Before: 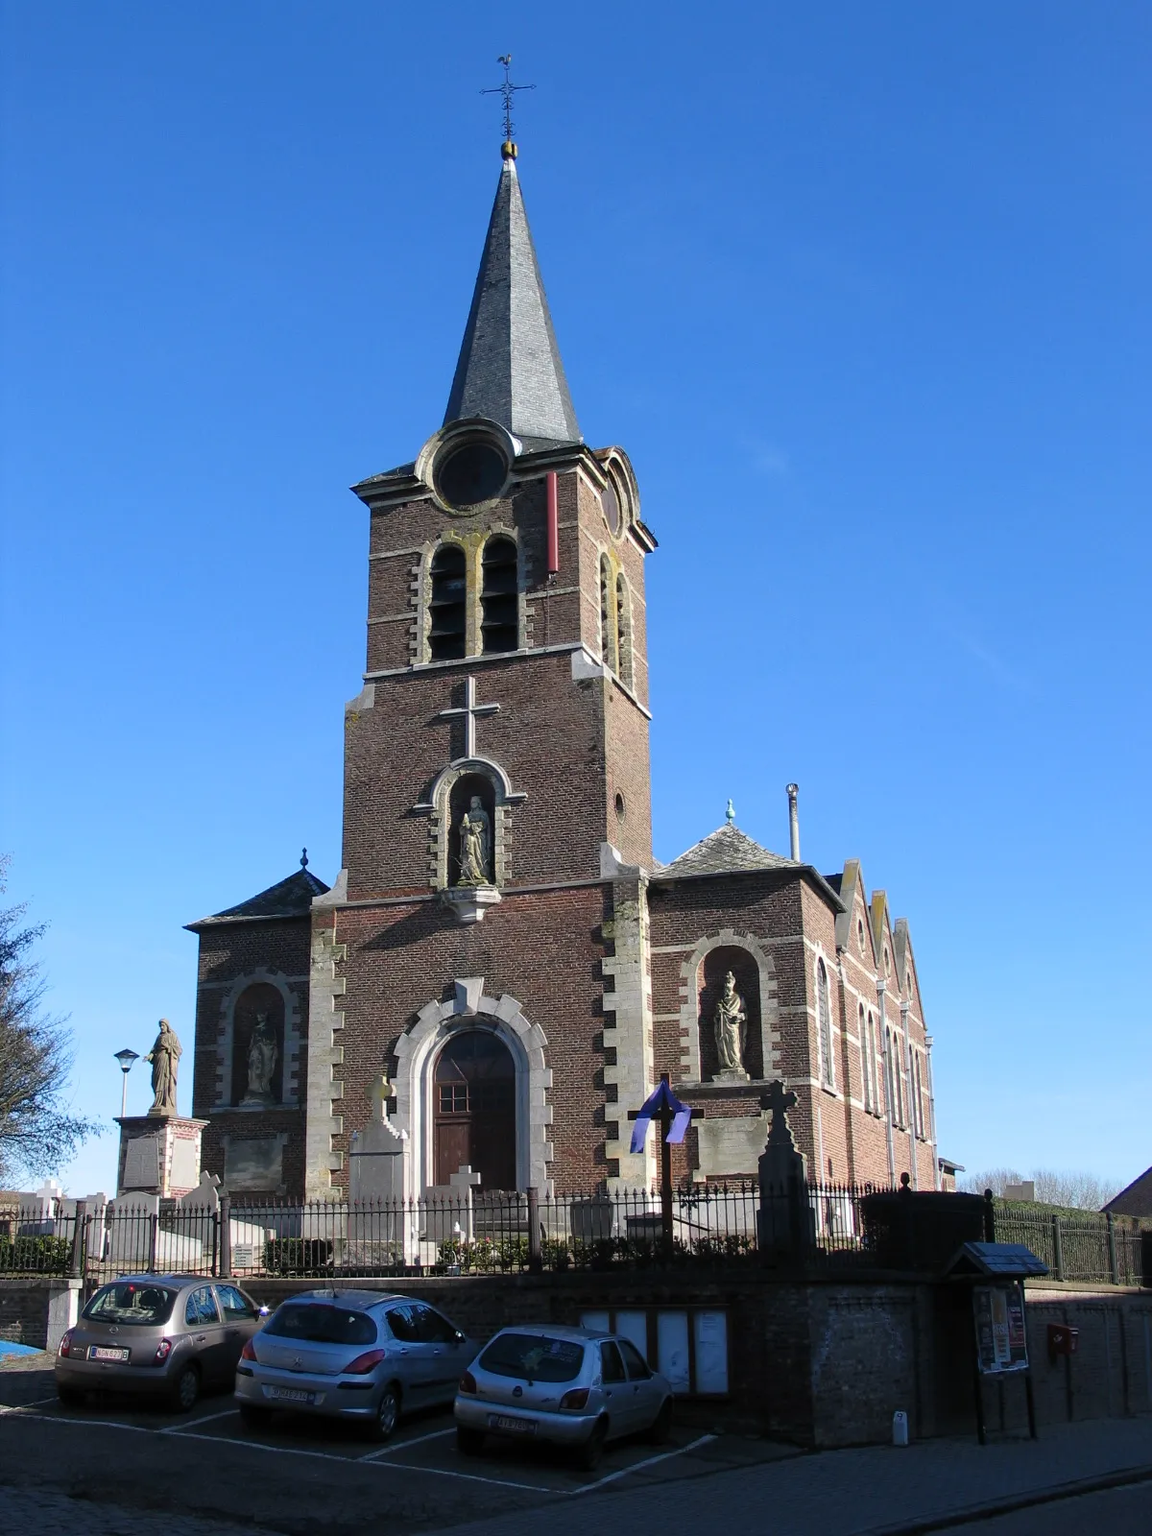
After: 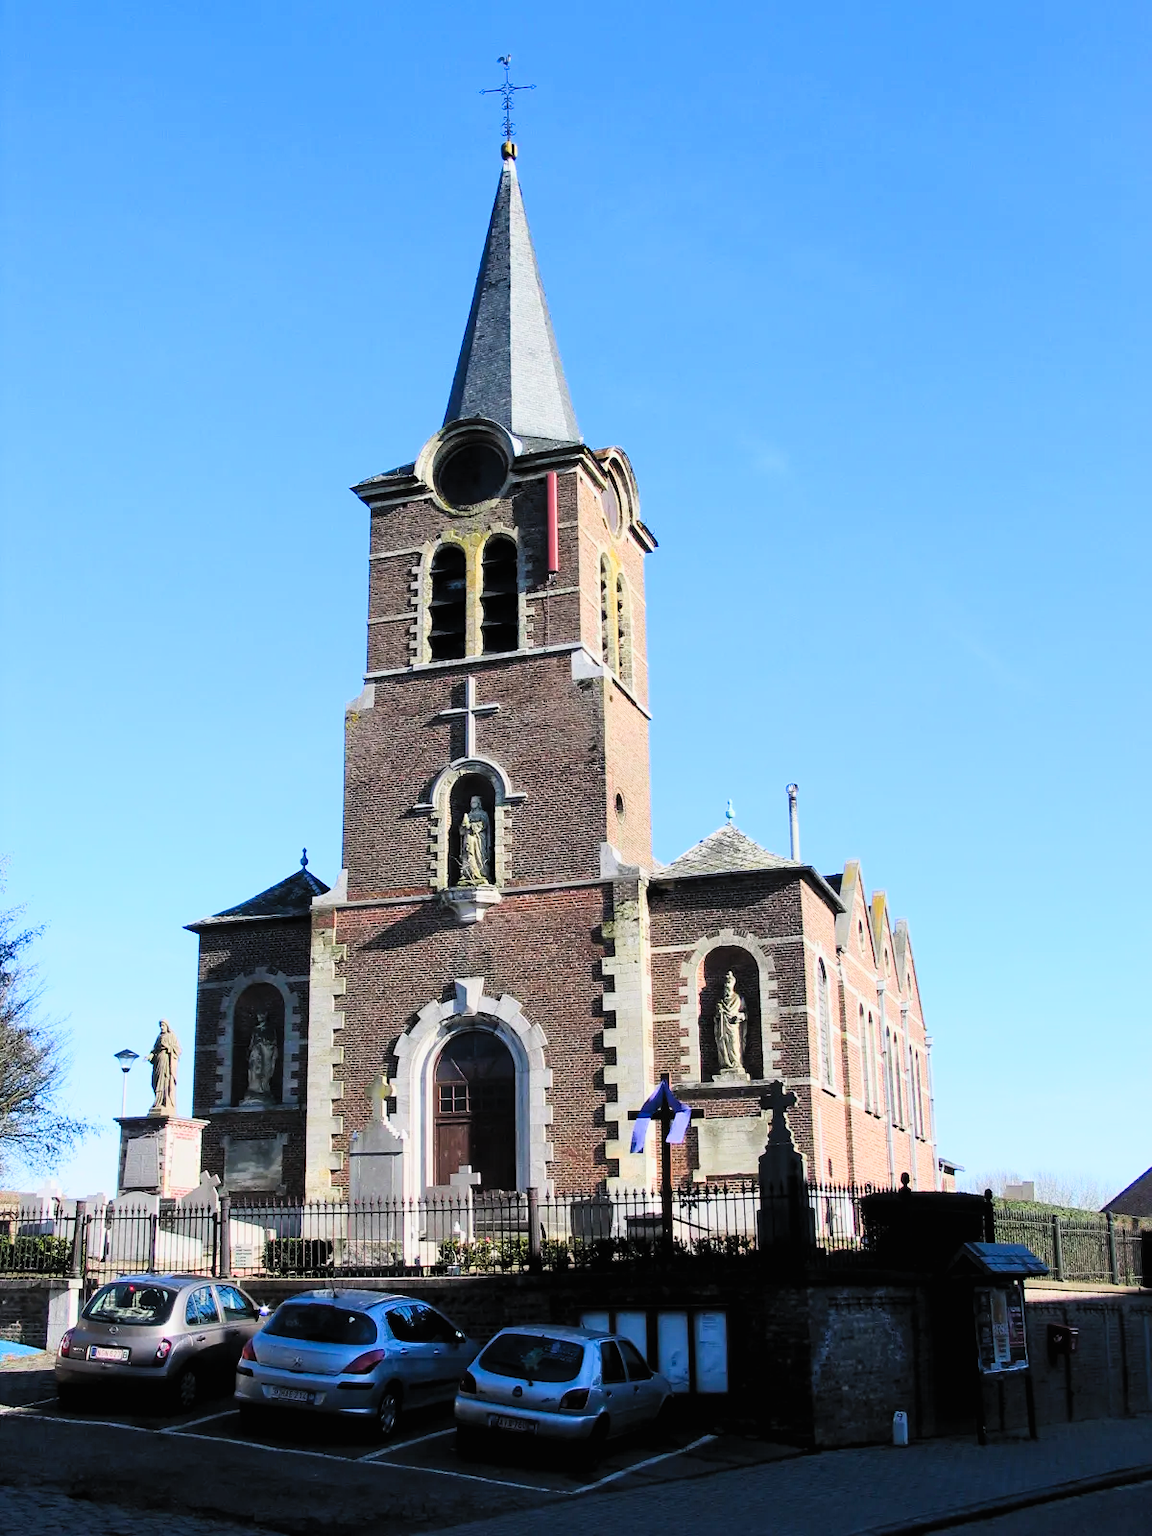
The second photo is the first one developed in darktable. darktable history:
filmic rgb: black relative exposure -5.08 EV, white relative exposure 3.98 EV, hardness 2.88, contrast 1.096, highlights saturation mix -18.93%, contrast in shadows safe
exposure: exposure 0.377 EV, compensate highlight preservation false
contrast brightness saturation: contrast 0.244, brightness 0.261, saturation 0.376
